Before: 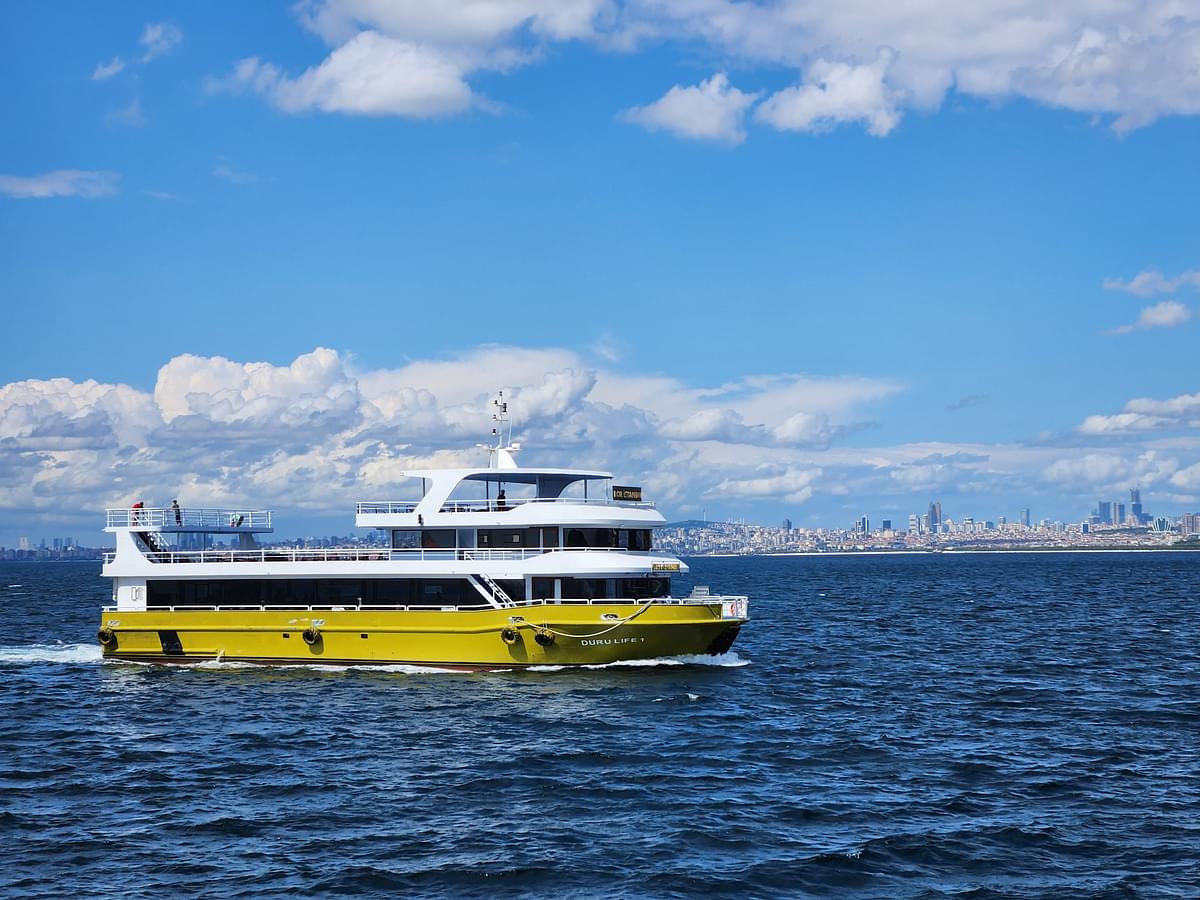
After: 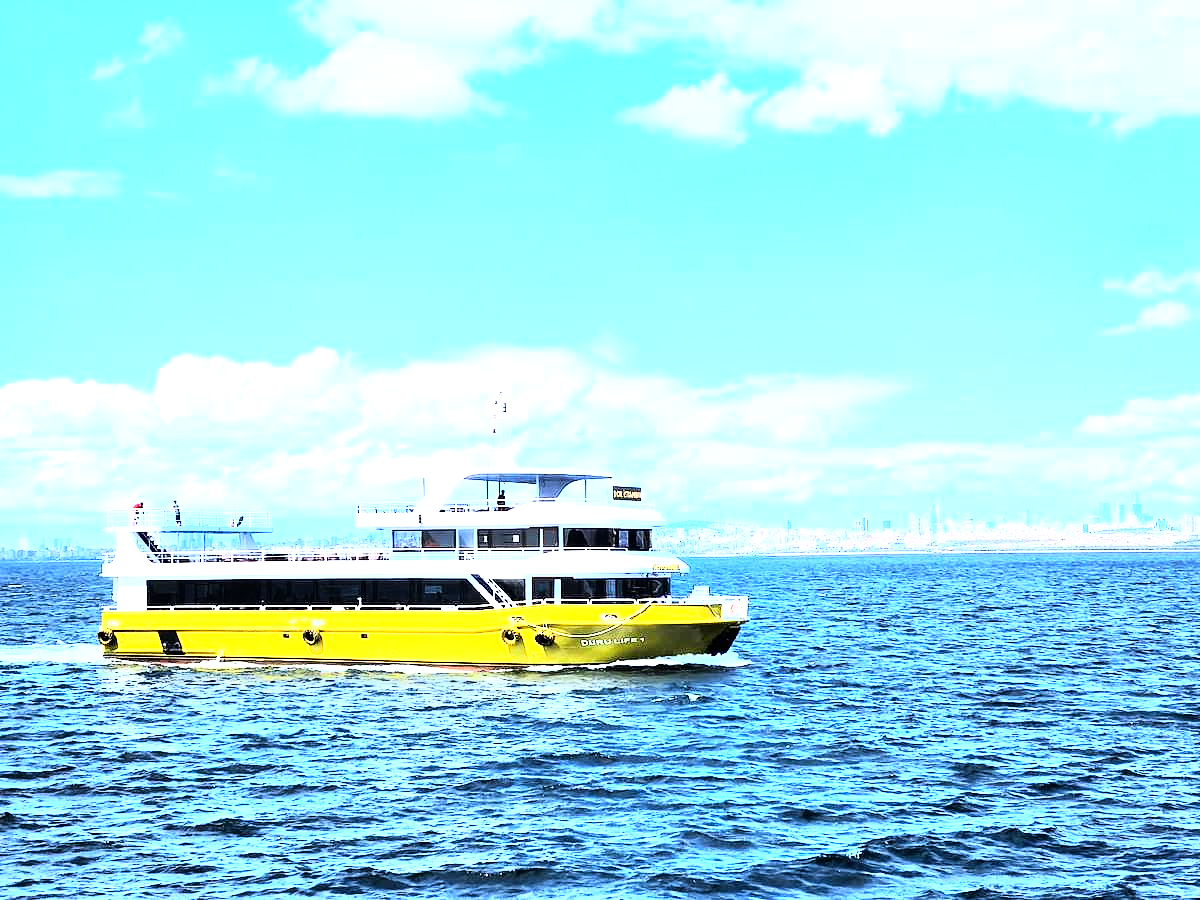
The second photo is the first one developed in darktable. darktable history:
exposure: black level correction 0.001, exposure 1.84 EV, compensate highlight preservation false
rgb curve: curves: ch0 [(0, 0) (0.21, 0.15) (0.24, 0.21) (0.5, 0.75) (0.75, 0.96) (0.89, 0.99) (1, 1)]; ch1 [(0, 0.02) (0.21, 0.13) (0.25, 0.2) (0.5, 0.67) (0.75, 0.9) (0.89, 0.97) (1, 1)]; ch2 [(0, 0.02) (0.21, 0.13) (0.25, 0.2) (0.5, 0.67) (0.75, 0.9) (0.89, 0.97) (1, 1)], compensate middle gray true
